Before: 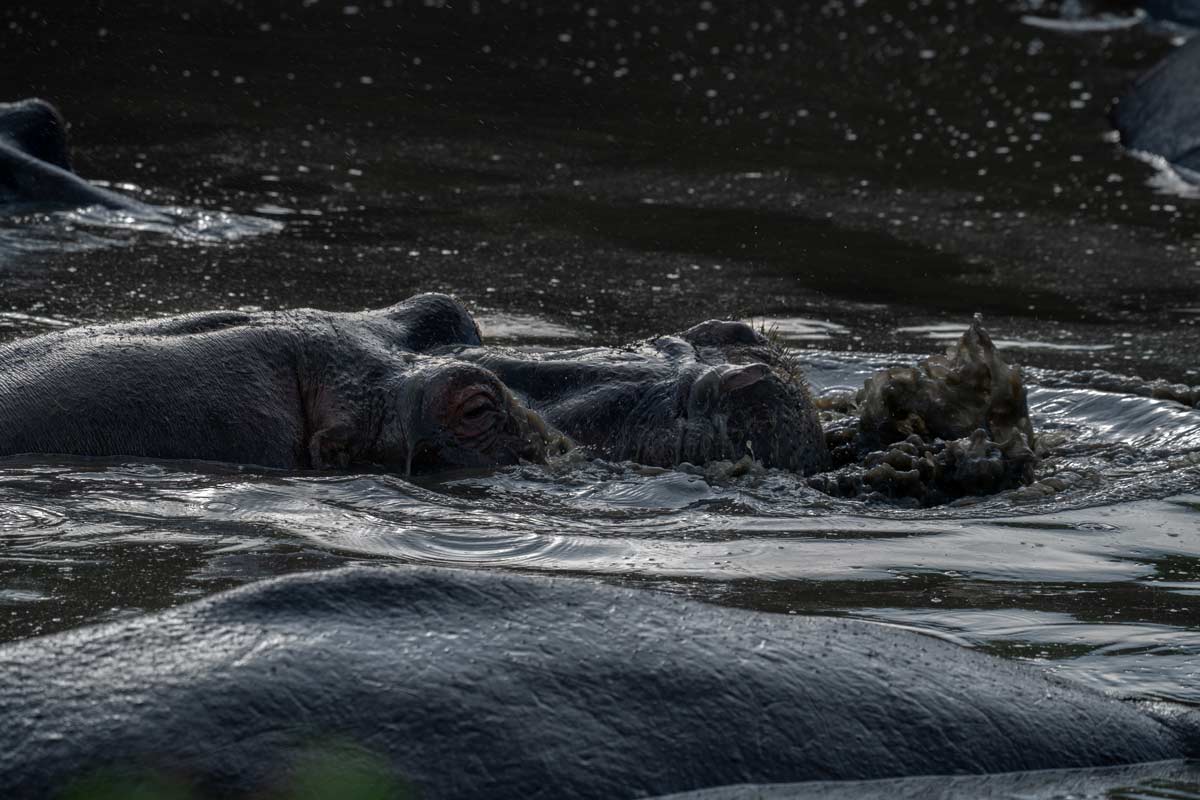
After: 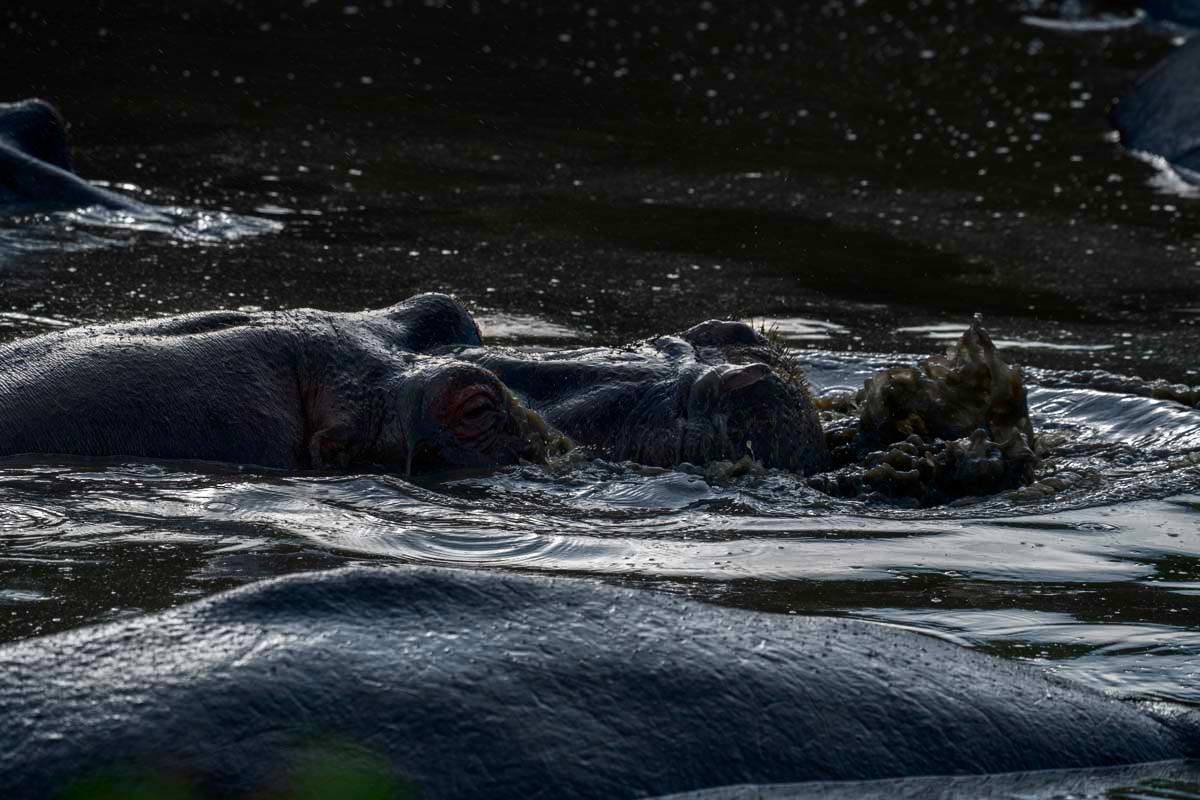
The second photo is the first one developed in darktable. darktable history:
color balance rgb: linear chroma grading › global chroma 10%, perceptual saturation grading › global saturation 30%, global vibrance 10%
contrast brightness saturation: contrast 0.22
